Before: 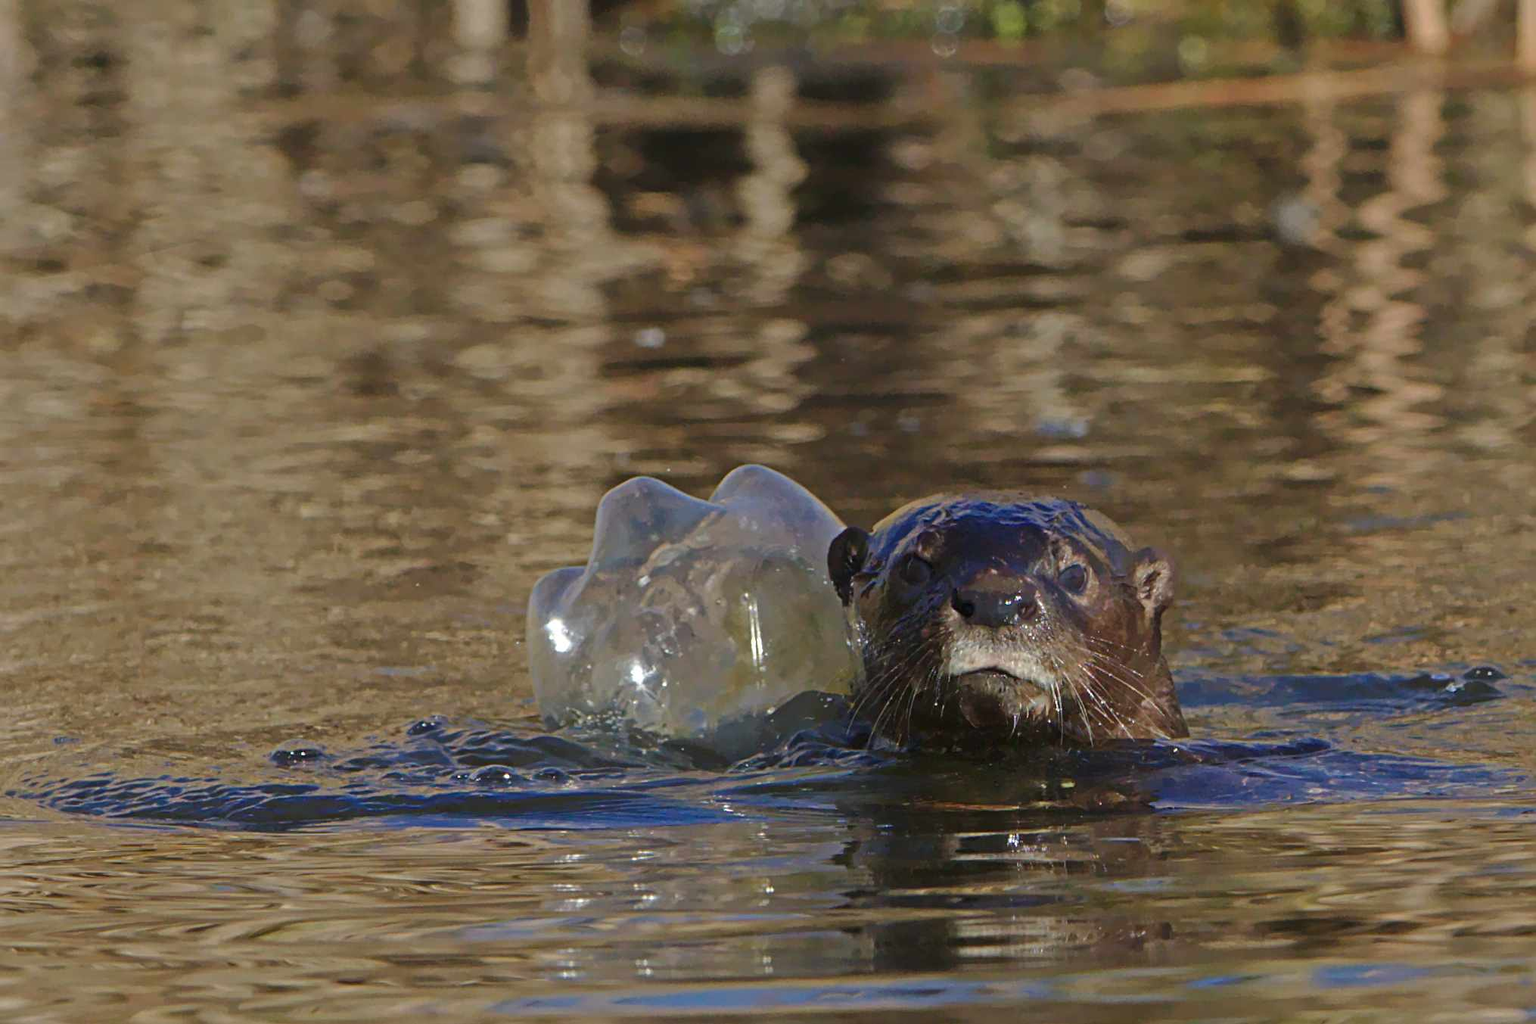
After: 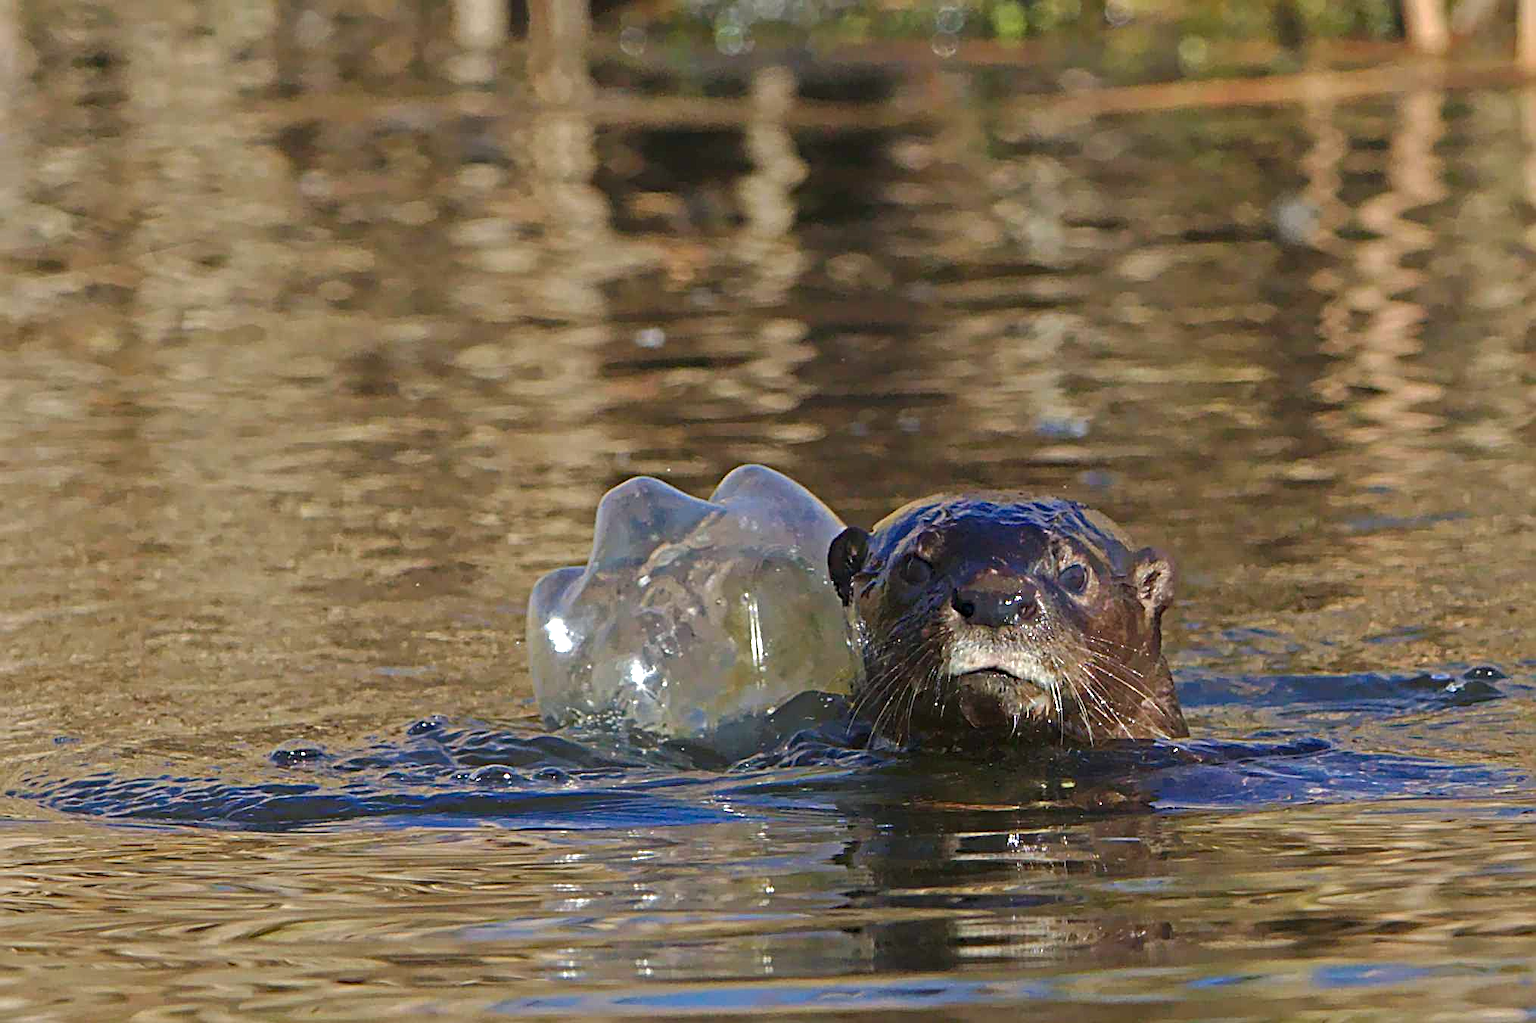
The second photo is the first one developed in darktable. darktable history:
sharpen: on, module defaults
haze removal: compatibility mode true, adaptive false
exposure: exposure 0.506 EV, compensate highlight preservation false
